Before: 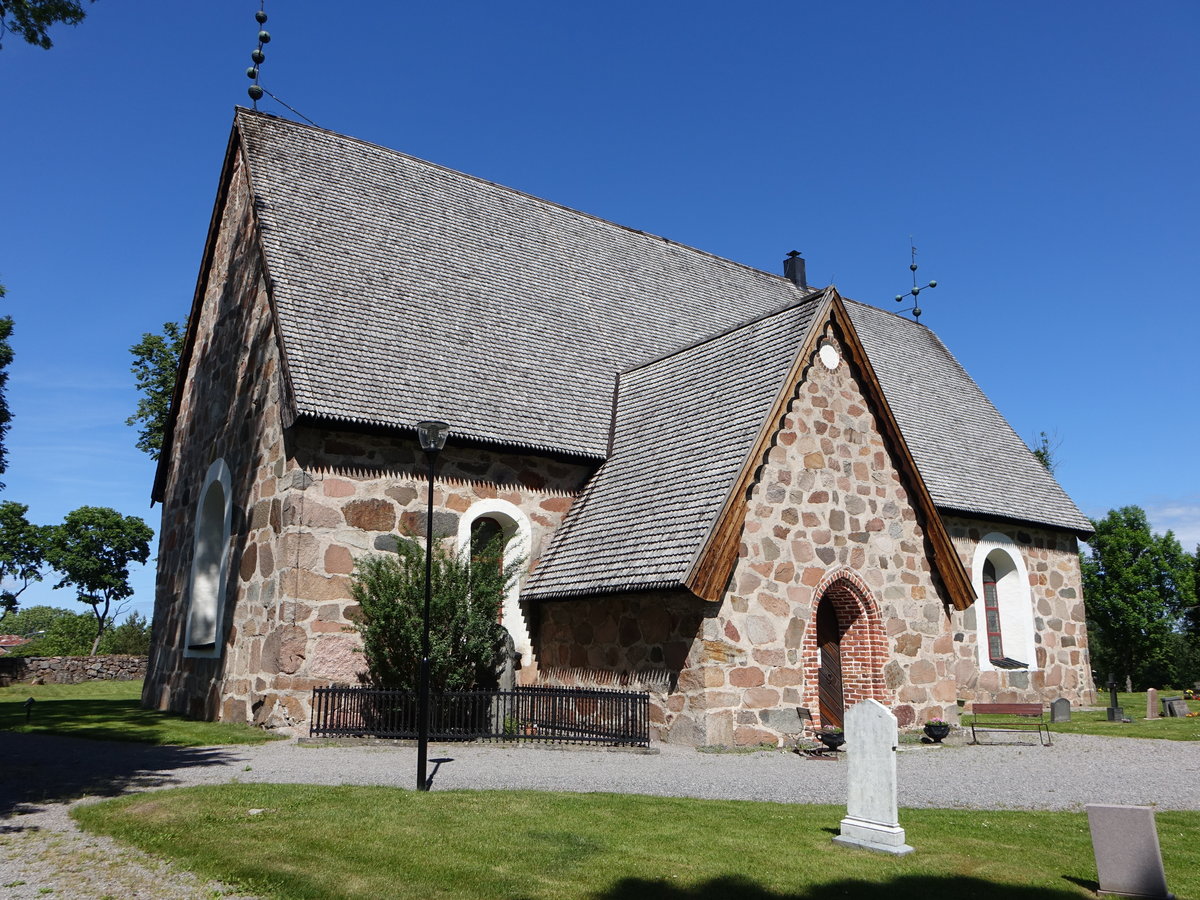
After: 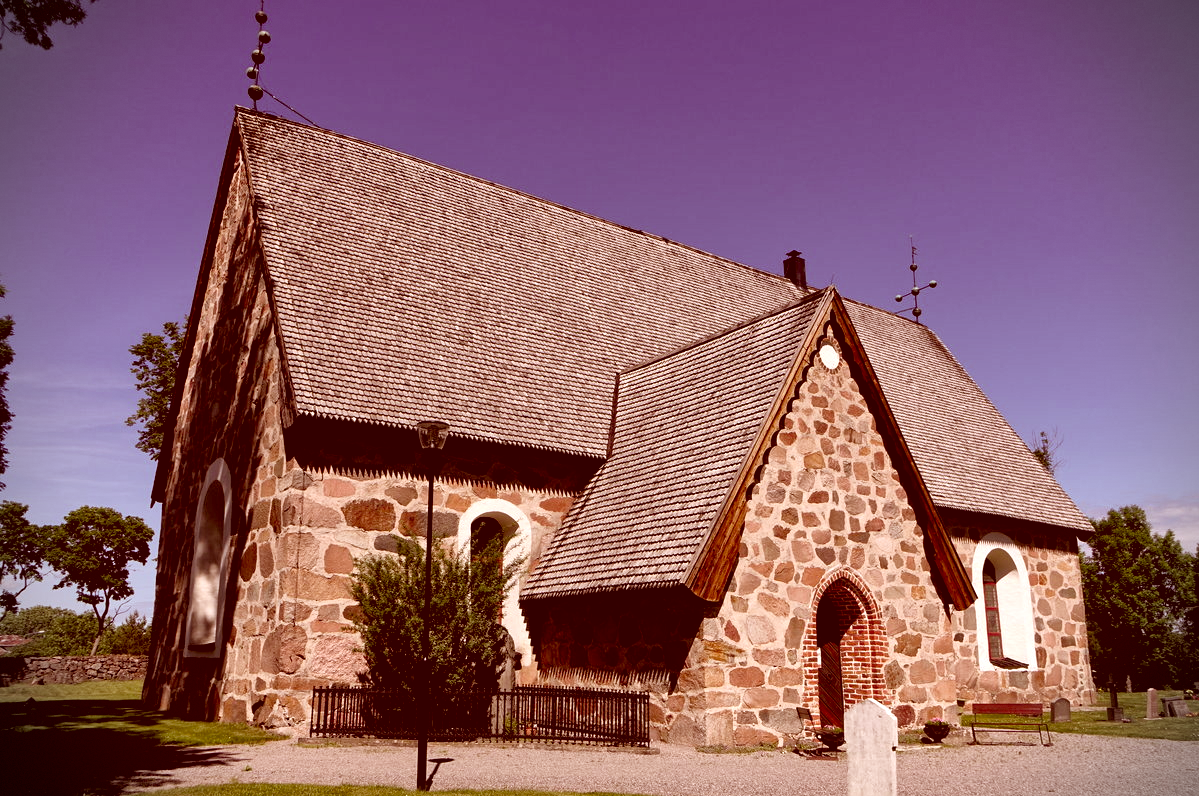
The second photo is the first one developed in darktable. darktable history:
color correction: highlights a* 9.36, highlights b* 8.88, shadows a* 39.47, shadows b* 39.4, saturation 0.81
local contrast: mode bilateral grid, contrast 19, coarseness 50, detail 171%, midtone range 0.2
exposure: black level correction 0.01, compensate exposure bias true, compensate highlight preservation false
crop and rotate: top 0%, bottom 11.503%
color balance rgb: linear chroma grading › global chroma 14.409%, perceptual saturation grading › global saturation 0.652%, global vibrance 16.537%, saturation formula JzAzBz (2021)
vignetting: dithering 8-bit output
